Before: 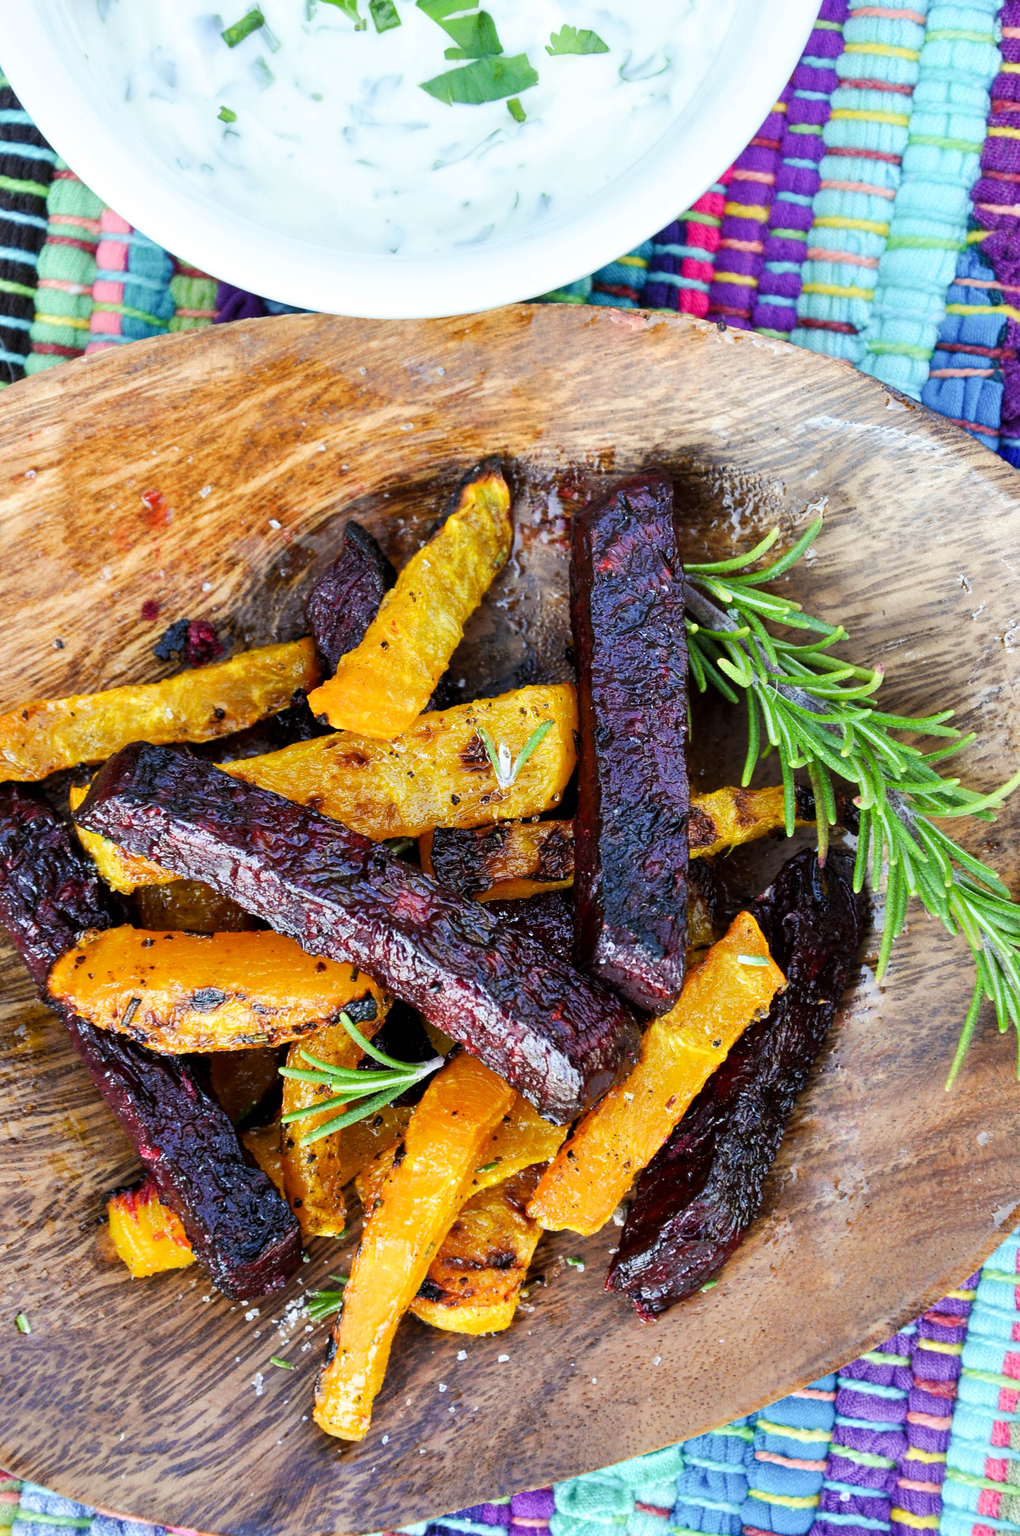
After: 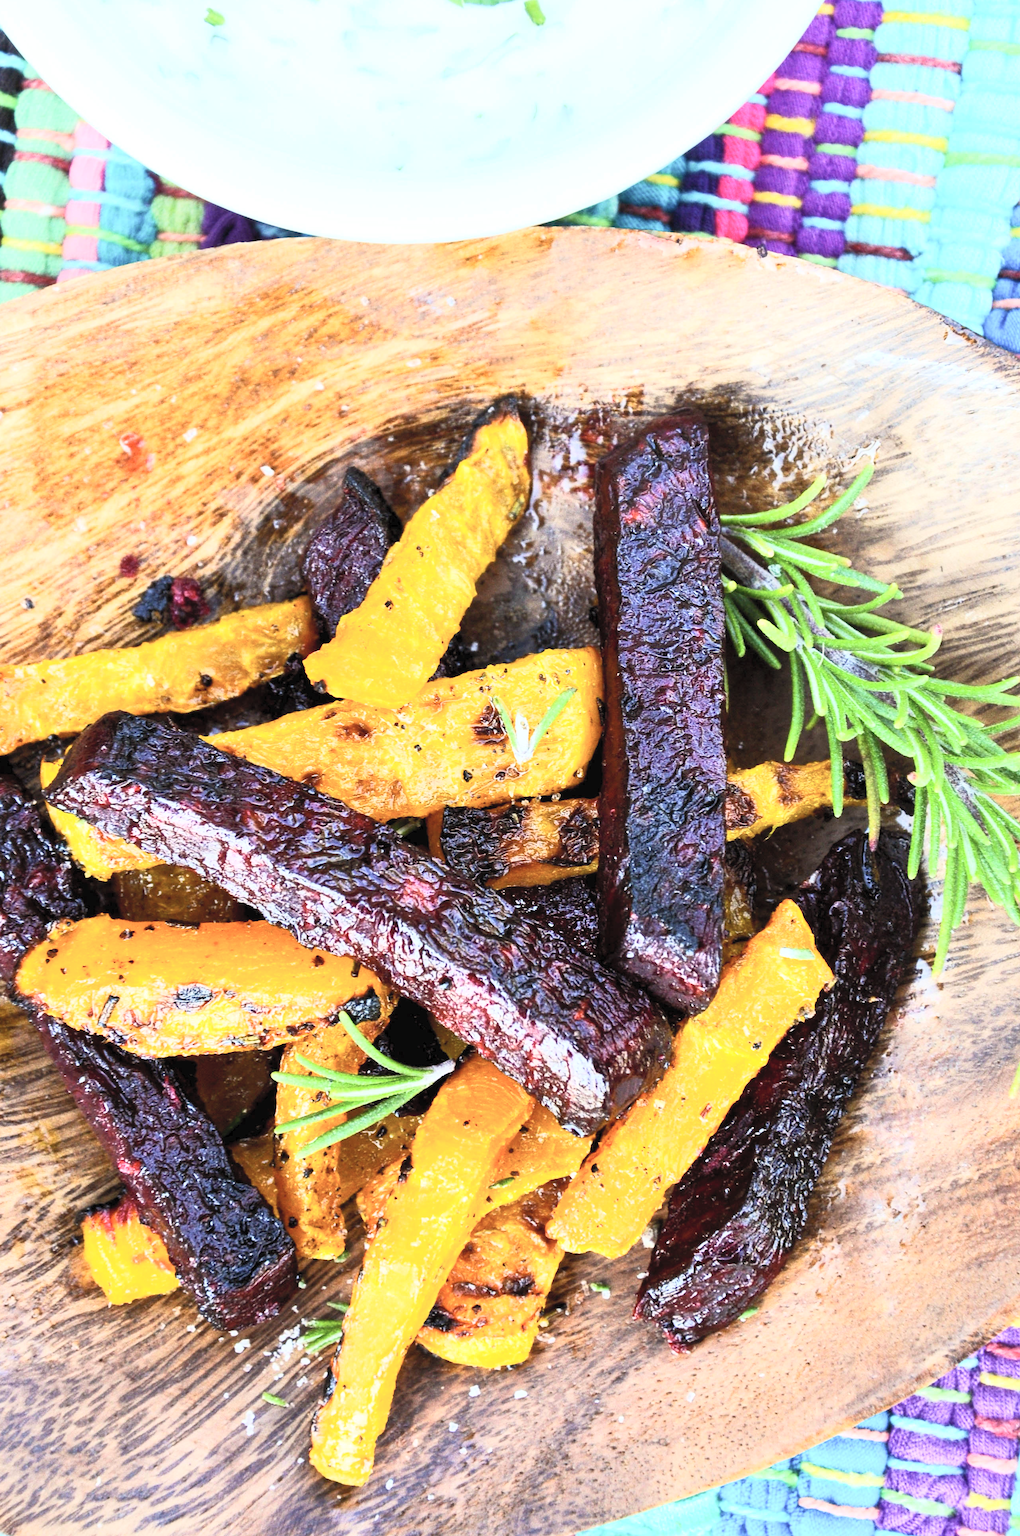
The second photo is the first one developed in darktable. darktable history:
contrast brightness saturation: contrast 0.394, brightness 0.523
crop: left 3.333%, top 6.469%, right 6.288%, bottom 3.194%
